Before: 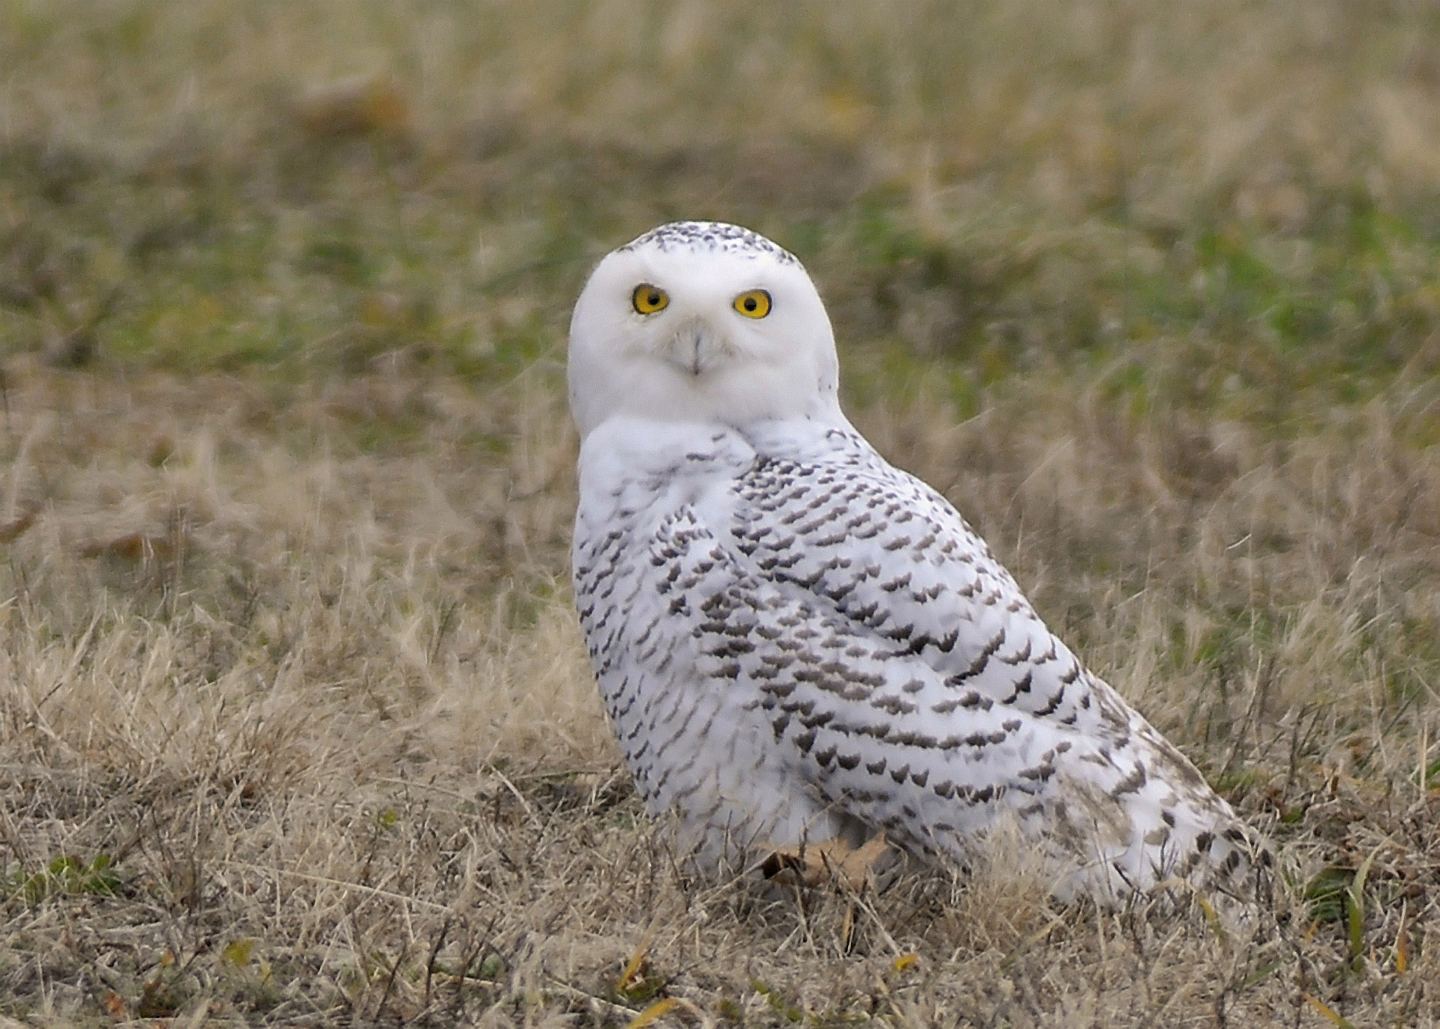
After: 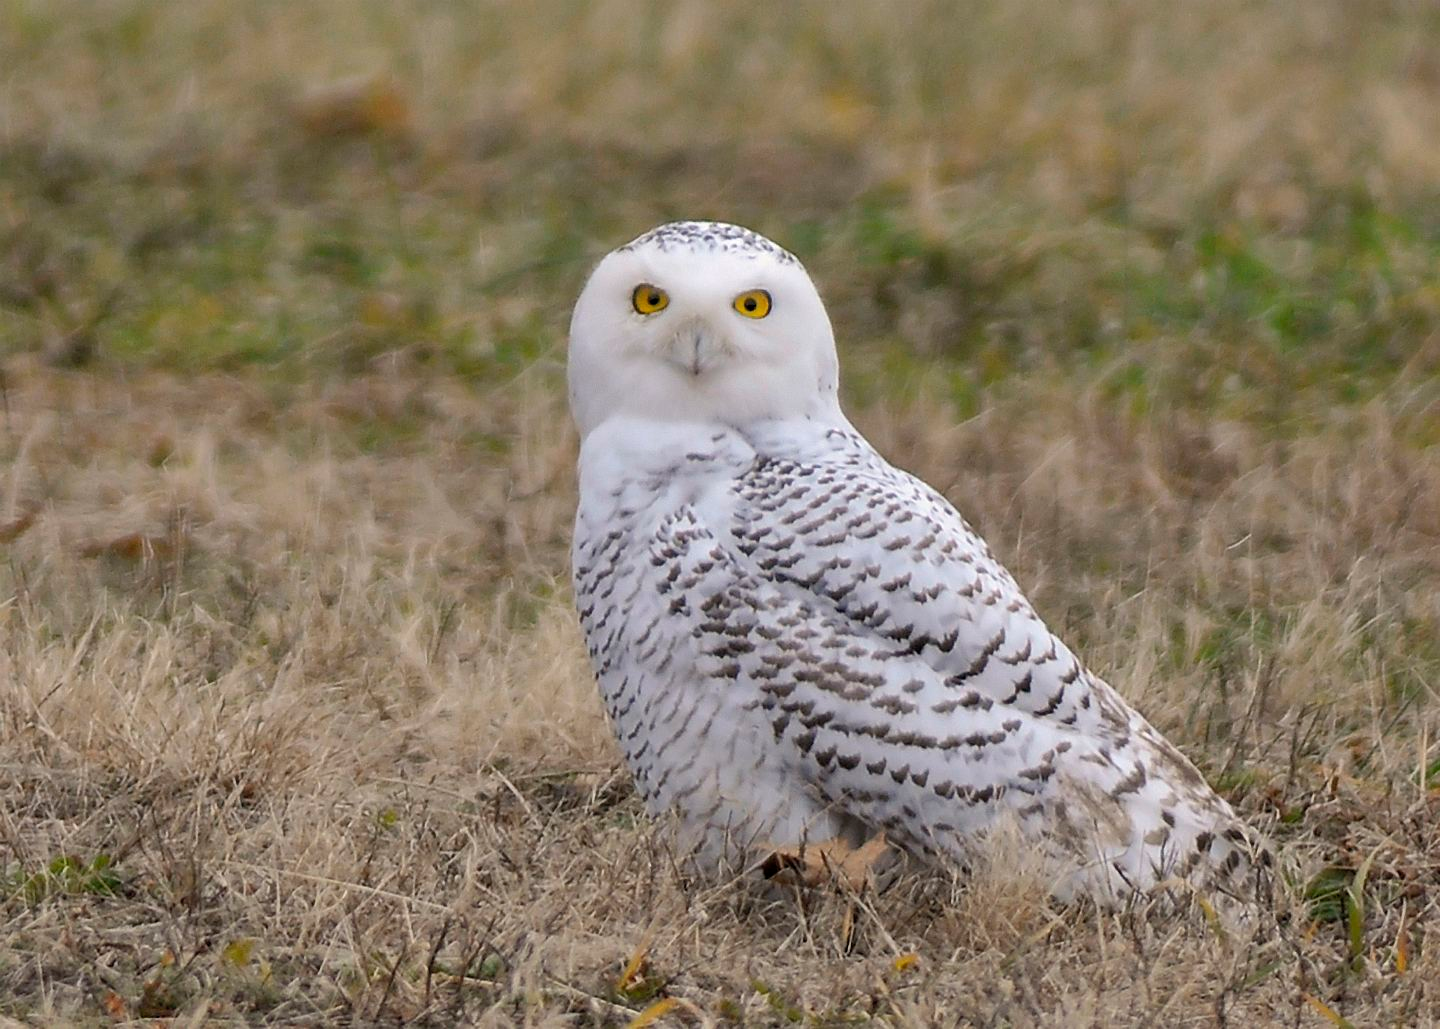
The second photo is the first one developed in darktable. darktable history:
shadows and highlights: shadows 25.95, highlights -25.91
